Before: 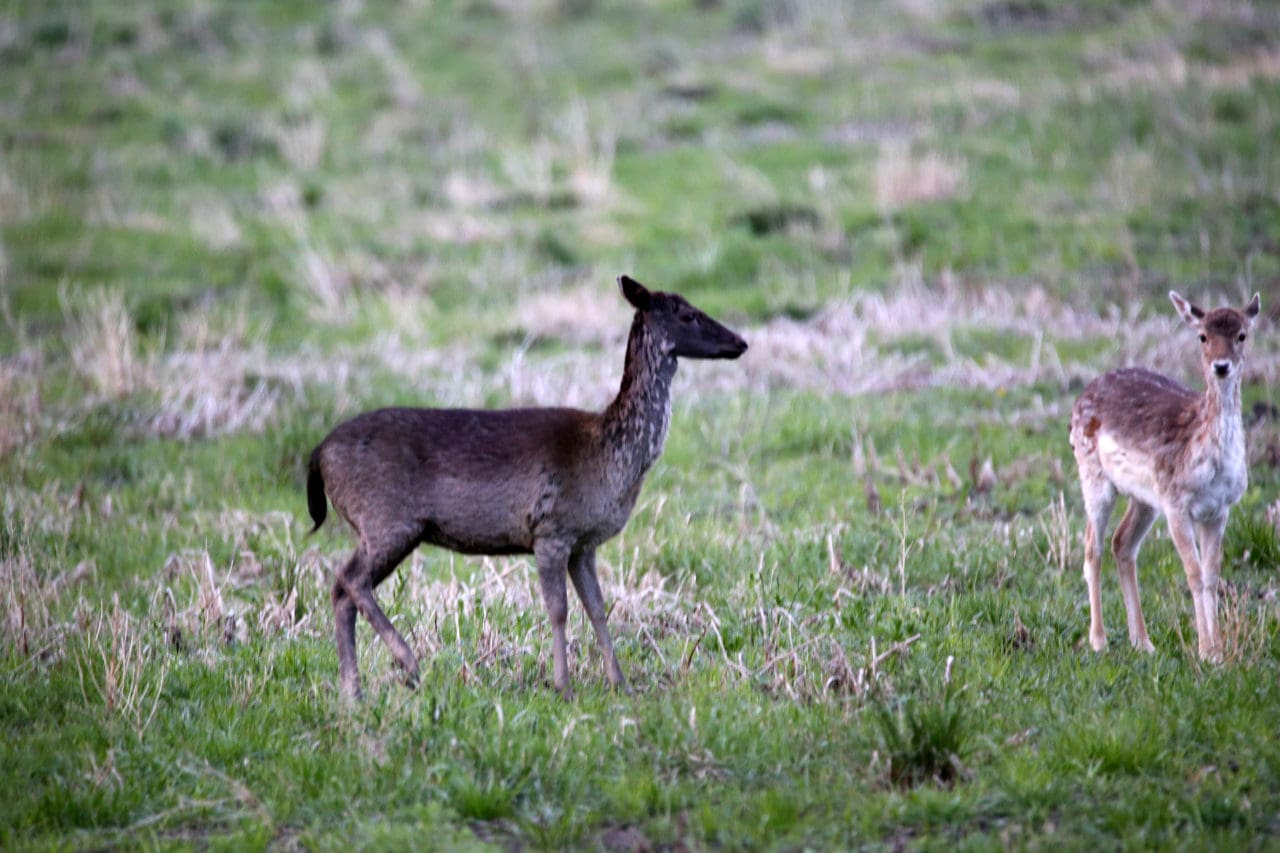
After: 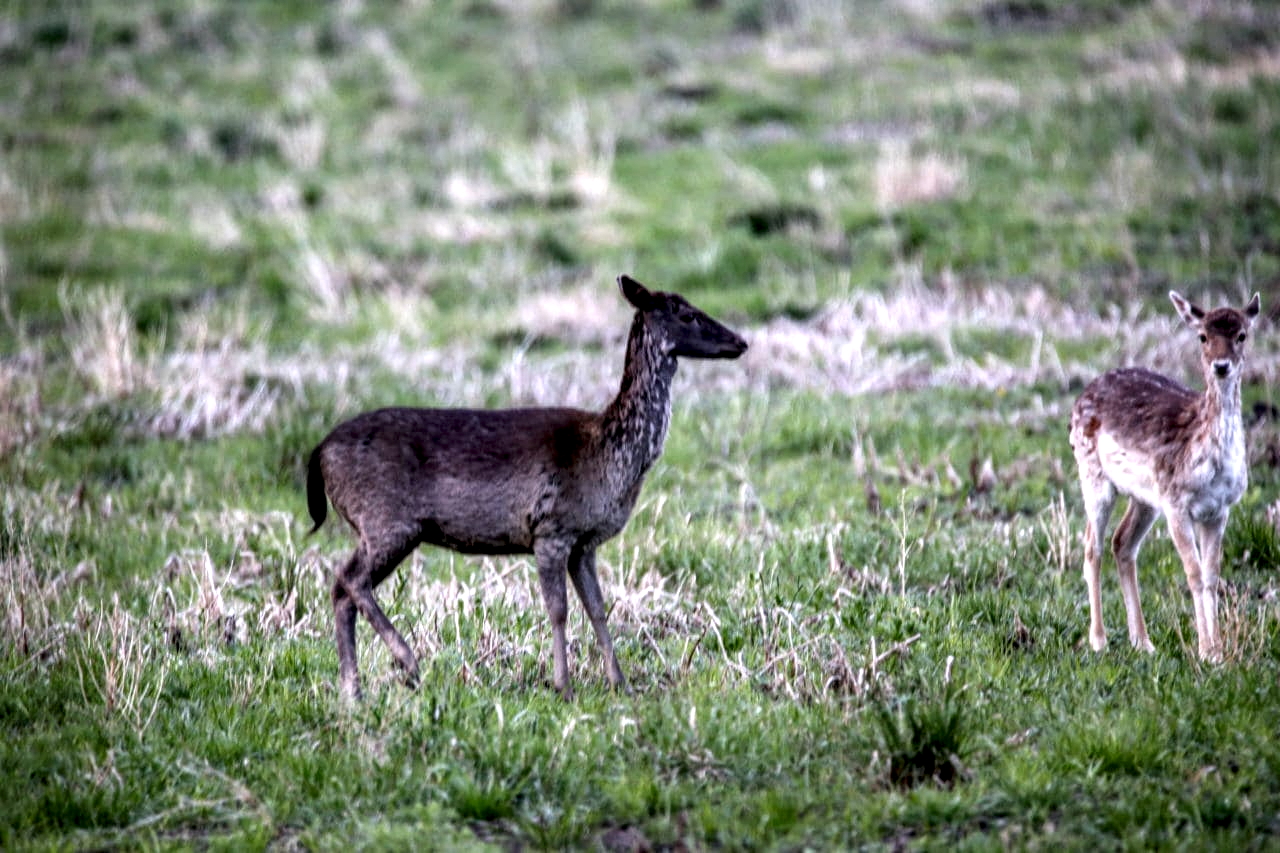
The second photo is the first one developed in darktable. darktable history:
local contrast: highlights 3%, shadows 1%, detail 182%
